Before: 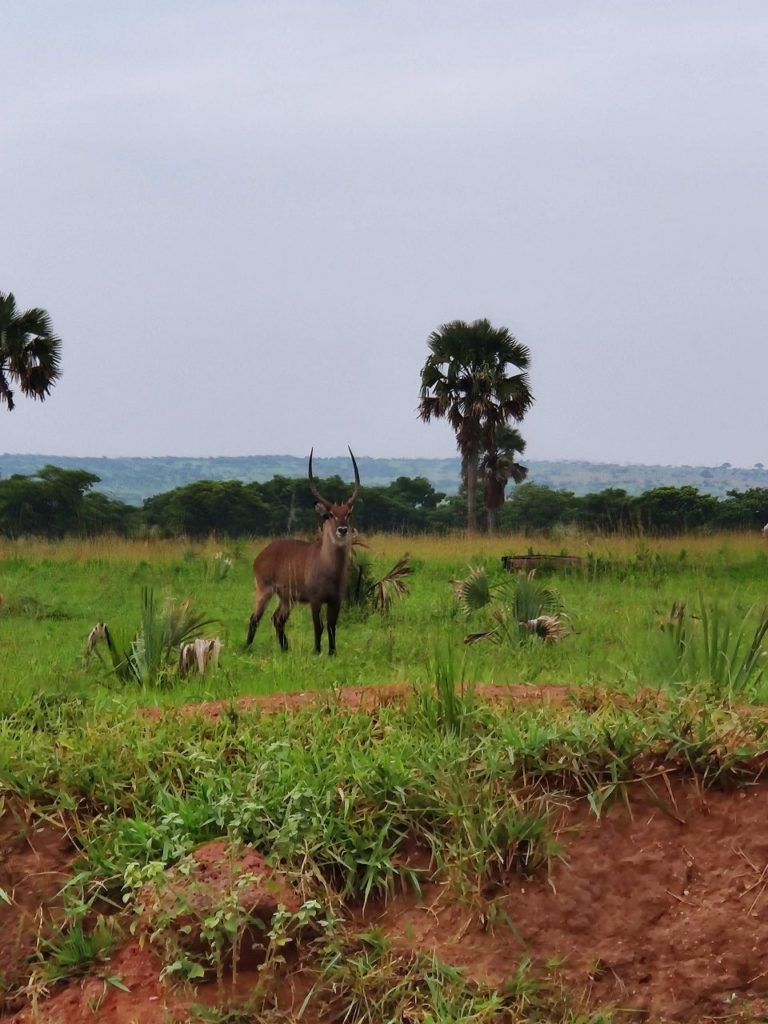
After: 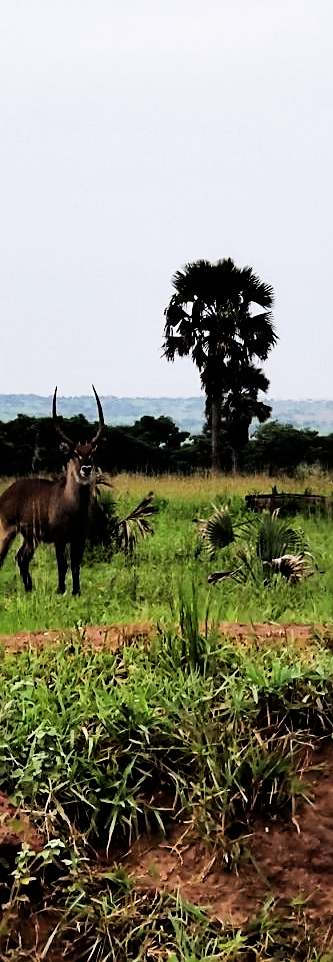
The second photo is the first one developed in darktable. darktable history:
tone equalizer: -8 EV -1.08 EV, -7 EV -1.01 EV, -6 EV -0.867 EV, -5 EV -0.578 EV, -3 EV 0.578 EV, -2 EV 0.867 EV, -1 EV 1.01 EV, +0 EV 1.08 EV, edges refinement/feathering 500, mask exposure compensation -1.57 EV, preserve details no
crop: left 33.452%, top 6.025%, right 23.155%
white balance: emerald 1
sharpen: on, module defaults
filmic rgb: black relative exposure -5 EV, white relative exposure 3.5 EV, hardness 3.19, contrast 1.2, highlights saturation mix -50%
